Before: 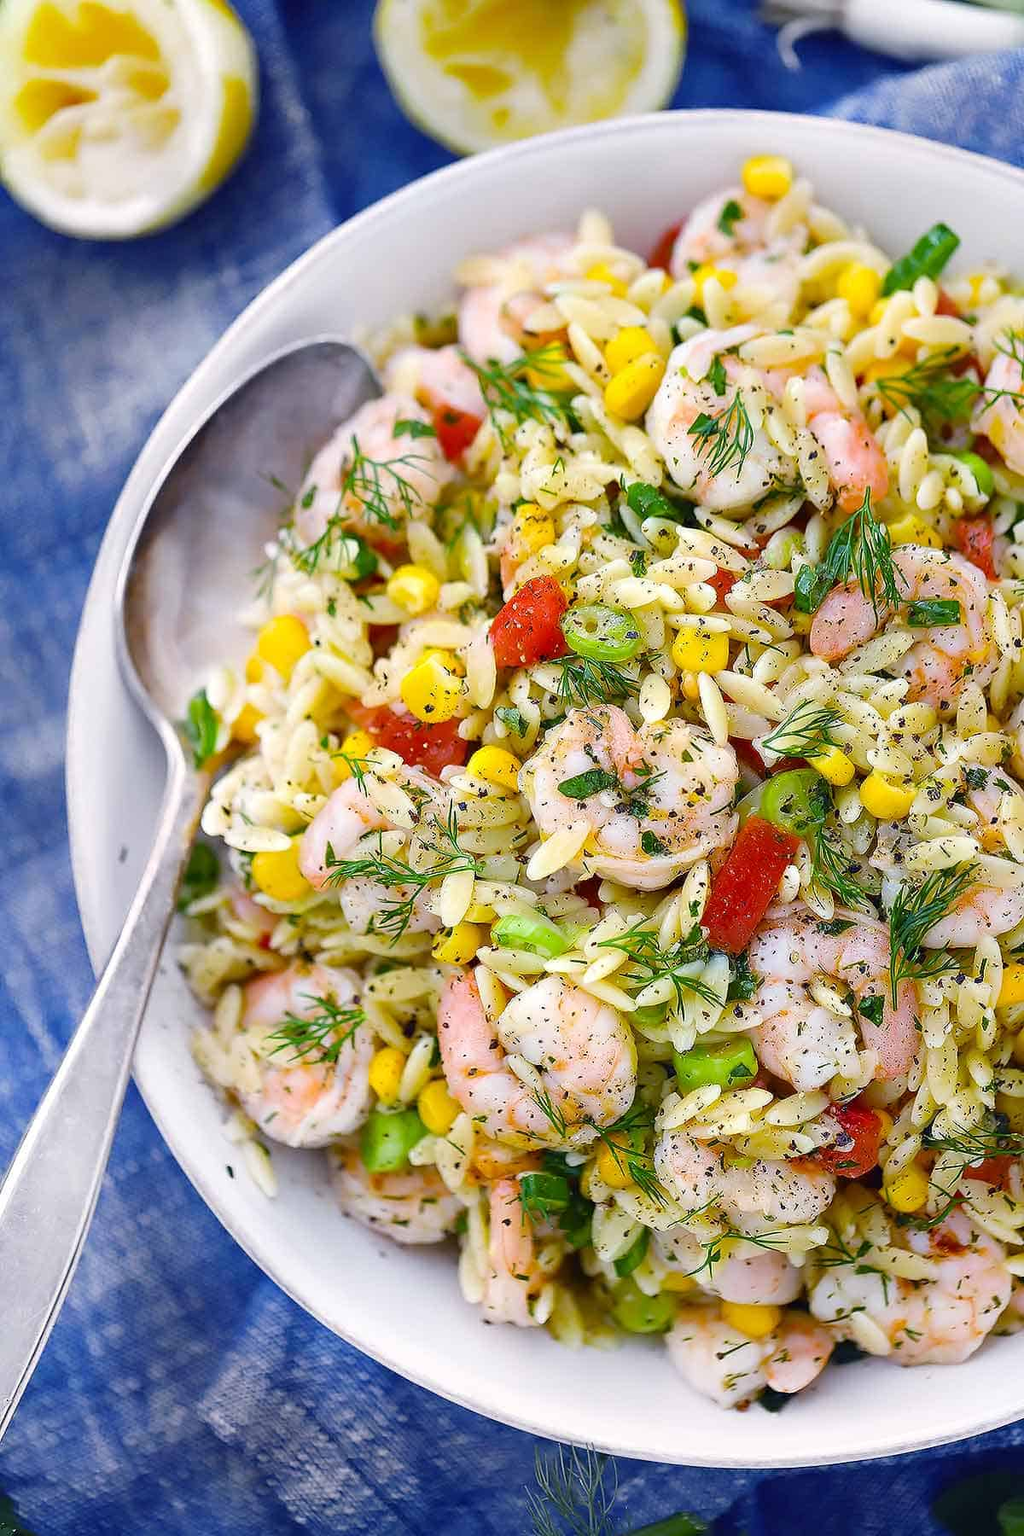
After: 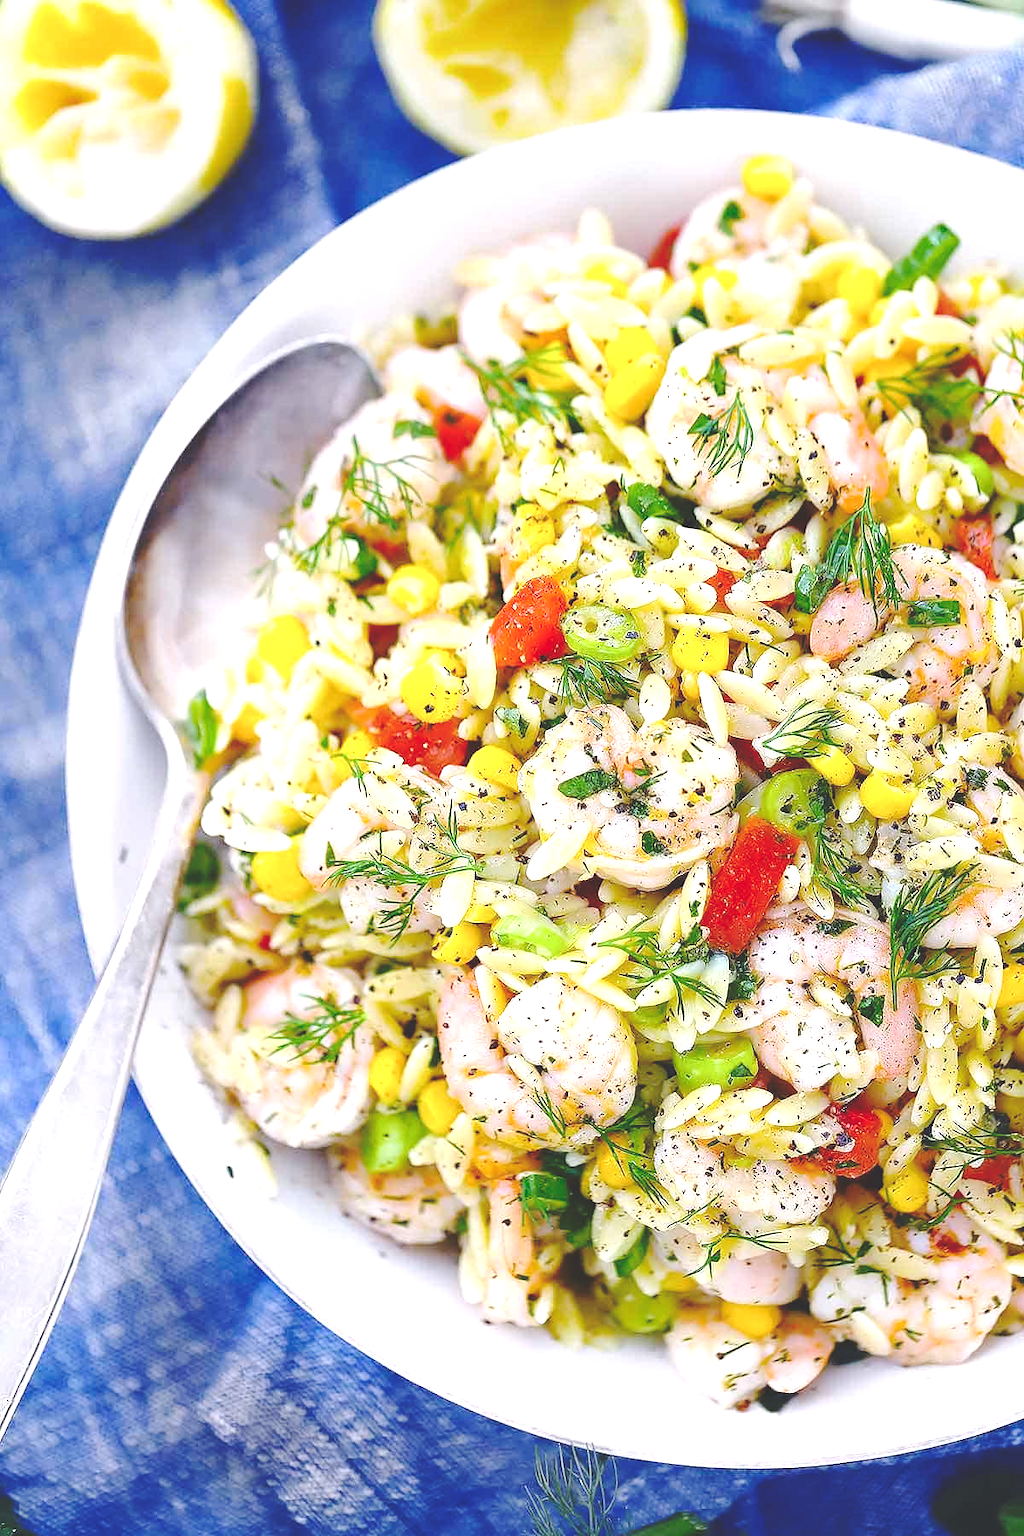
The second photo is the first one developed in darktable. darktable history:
base curve: curves: ch0 [(0, 0.024) (0.055, 0.065) (0.121, 0.166) (0.236, 0.319) (0.693, 0.726) (1, 1)], preserve colors none
exposure: black level correction 0, exposure 0.7 EV, compensate exposure bias true, compensate highlight preservation false
